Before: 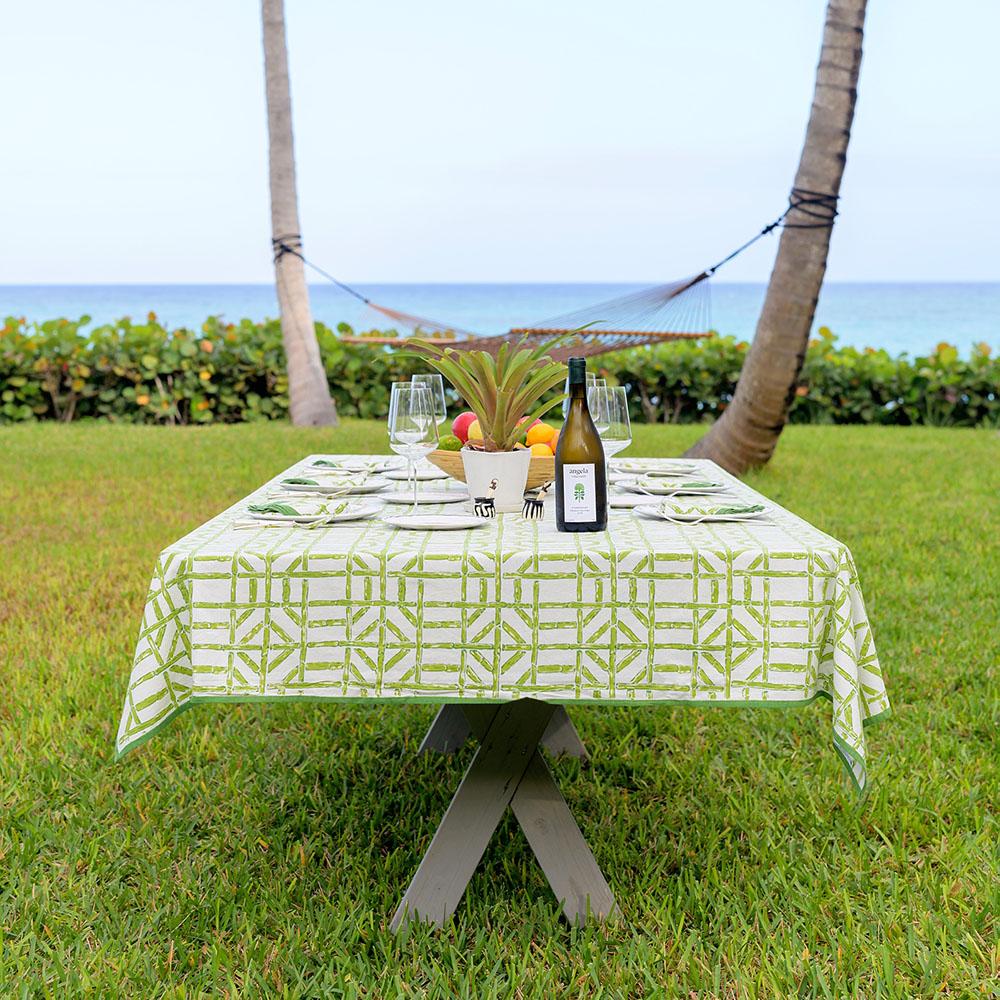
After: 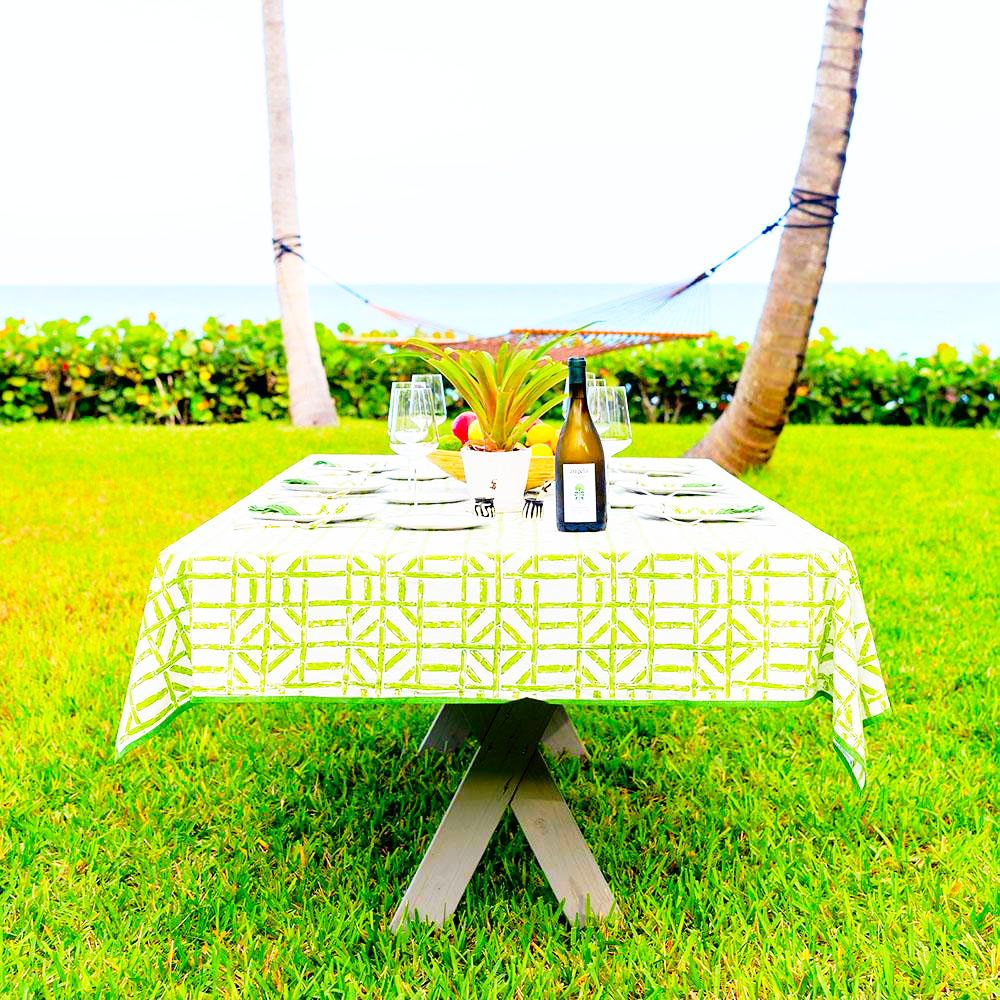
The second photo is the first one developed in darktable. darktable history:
base curve: curves: ch0 [(0, 0) (0.012, 0.01) (0.073, 0.168) (0.31, 0.711) (0.645, 0.957) (1, 1)], preserve colors none
color correction: saturation 1.8
